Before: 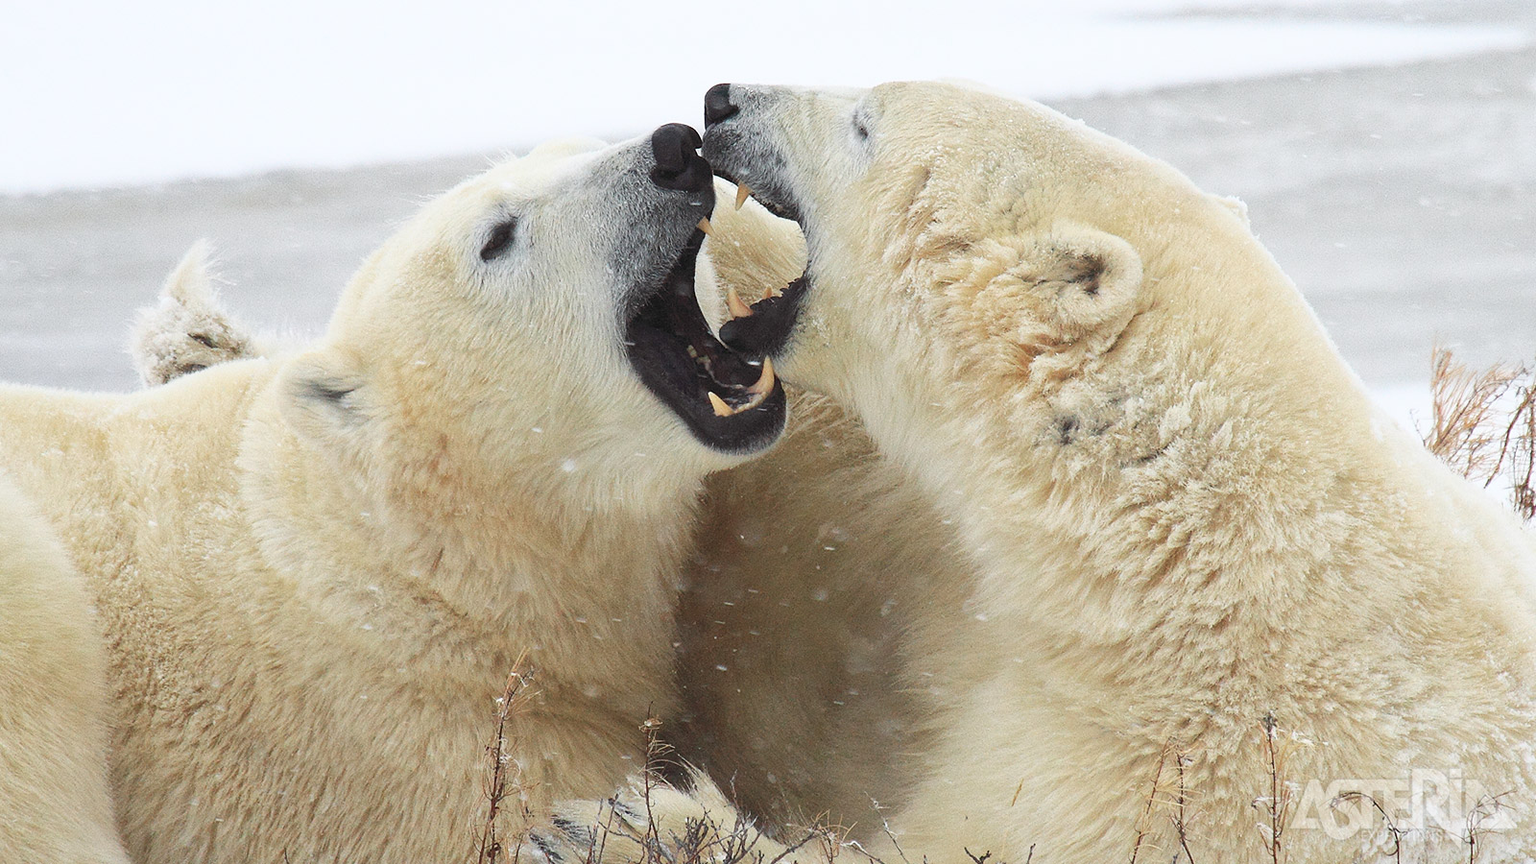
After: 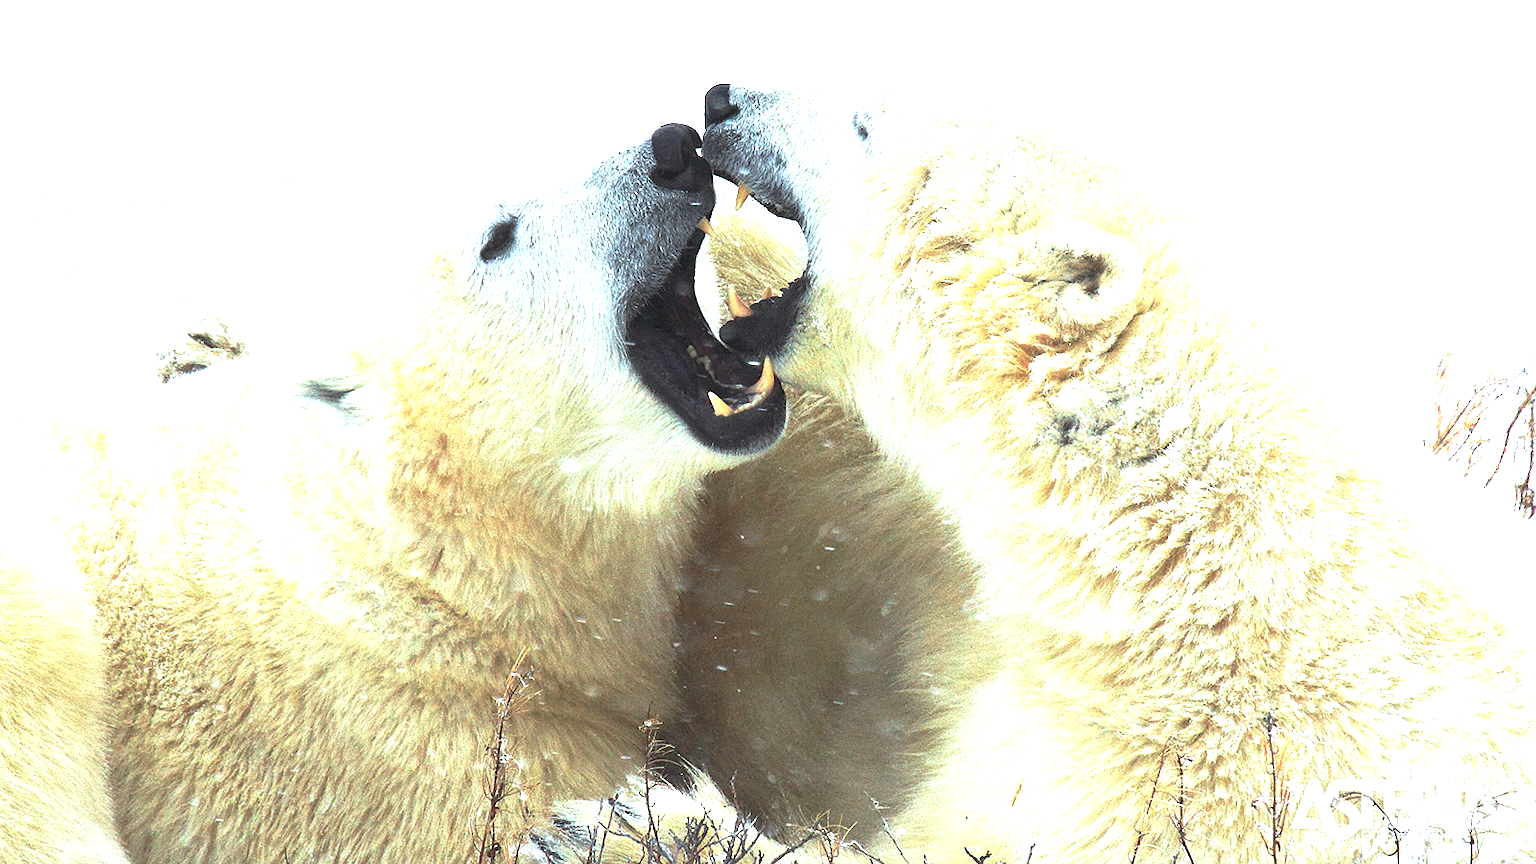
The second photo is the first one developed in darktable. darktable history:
base curve: curves: ch0 [(0, 0) (0.595, 0.418) (1, 1)], preserve colors none
white balance: red 0.925, blue 1.046
exposure: black level correction 0, exposure 1.2 EV, compensate highlight preservation false
